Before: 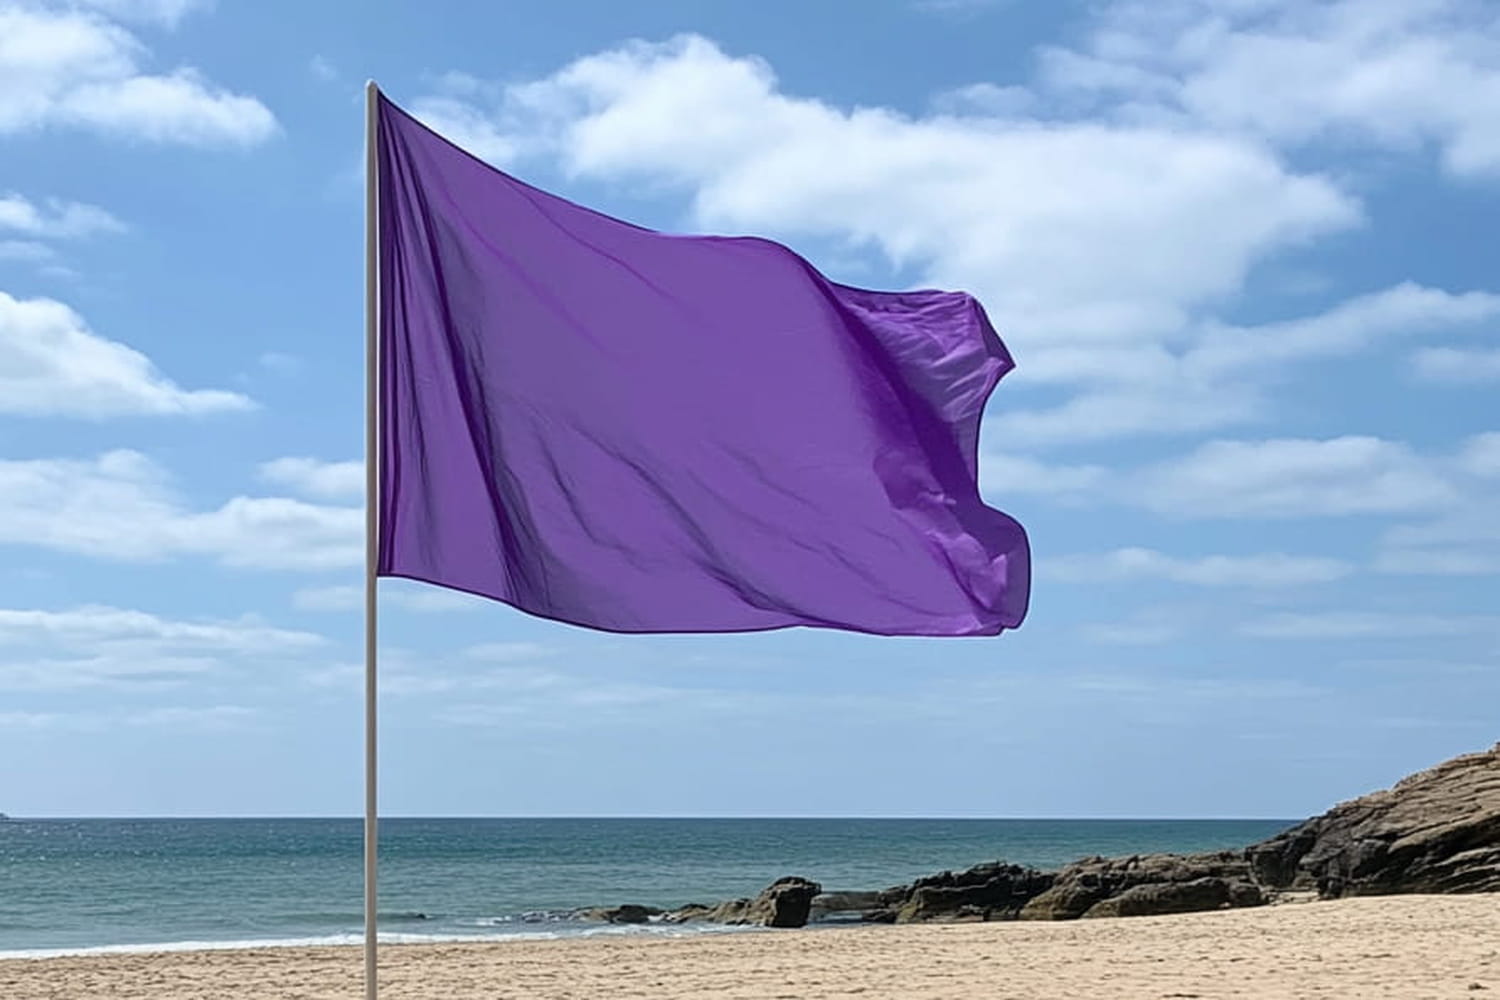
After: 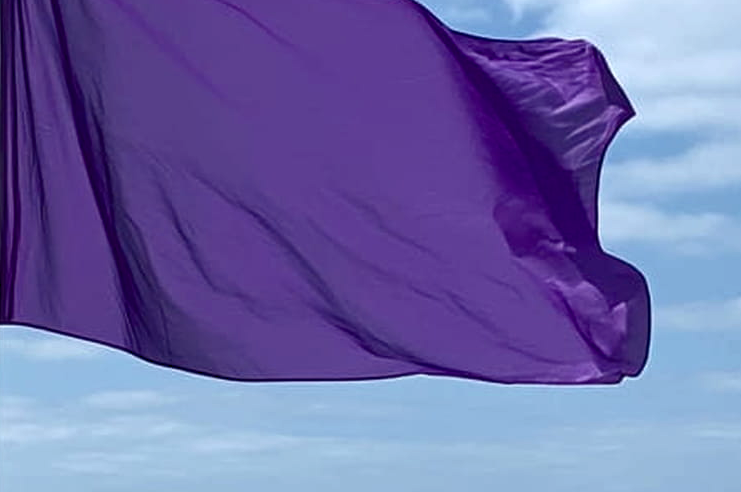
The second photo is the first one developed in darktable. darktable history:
color balance rgb: global offset › luminance -0.233%, linear chroma grading › shadows -2.102%, linear chroma grading › highlights -14.52%, linear chroma grading › global chroma -9.728%, linear chroma grading › mid-tones -9.838%, perceptual saturation grading › global saturation 19.284%
crop: left 25.359%, top 25.207%, right 25.219%, bottom 25.578%
contrast brightness saturation: contrast 0.067, brightness -0.146, saturation 0.106
levels: mode automatic, levels [0, 0.478, 1]
